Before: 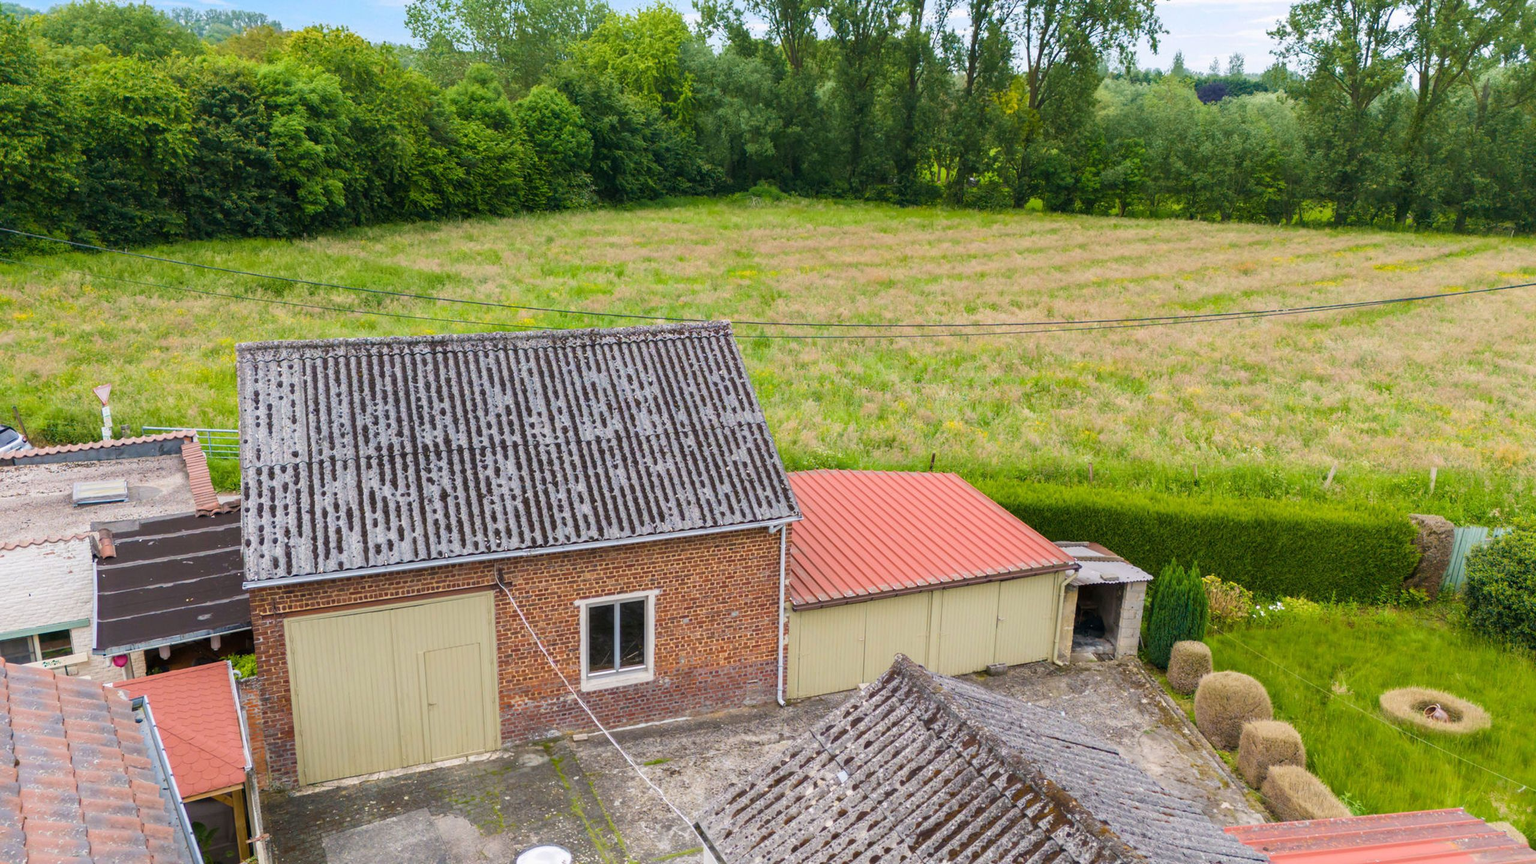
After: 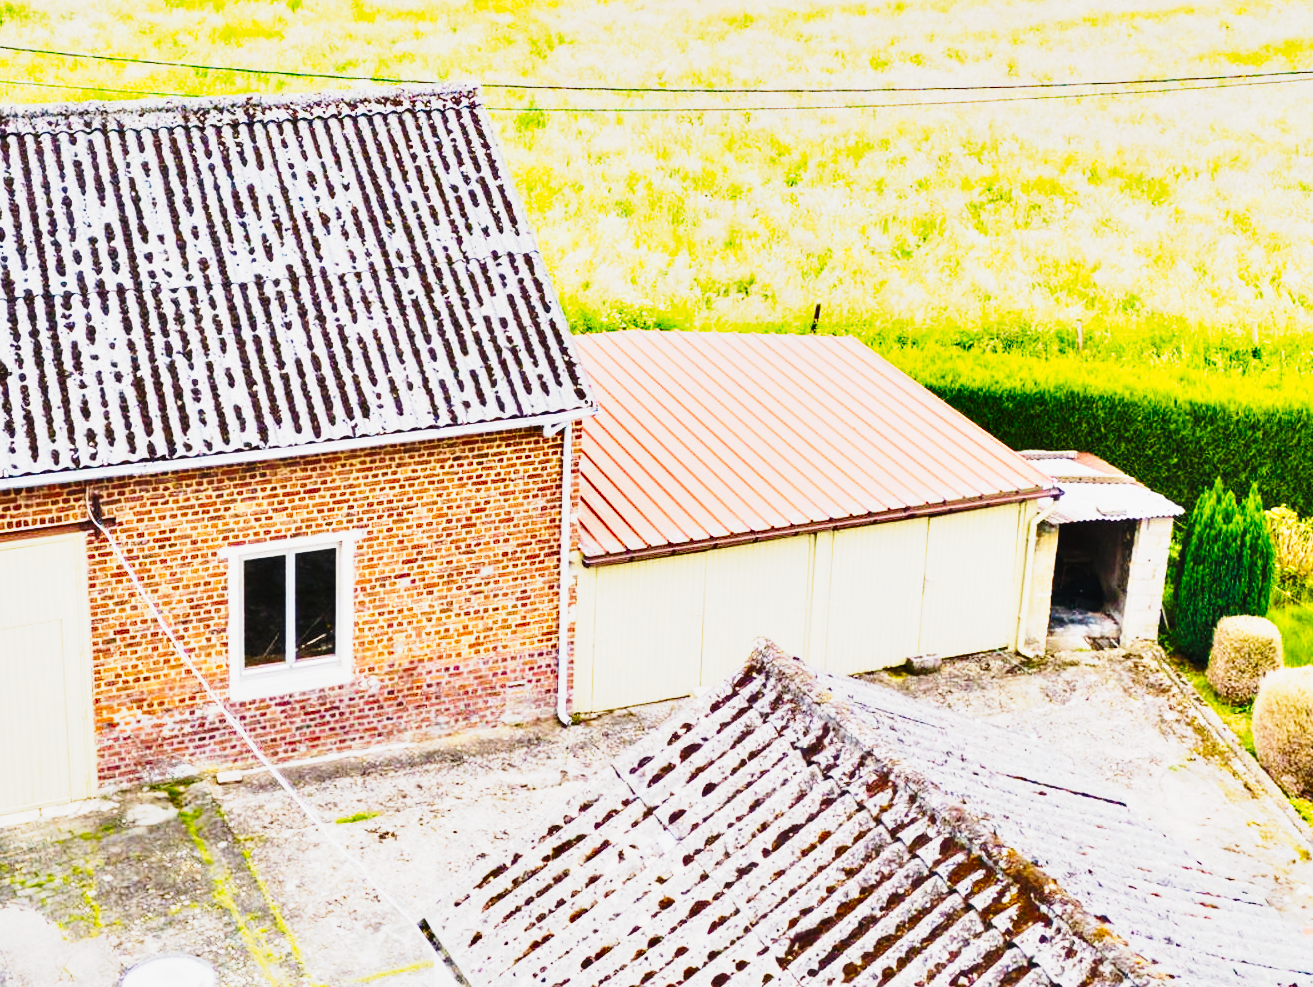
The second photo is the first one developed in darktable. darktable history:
tone curve: curves: ch0 [(0, 0.038) (0.193, 0.212) (0.461, 0.502) (0.629, 0.731) (0.838, 0.916) (1, 0.967)]; ch1 [(0, 0) (0.35, 0.356) (0.45, 0.453) (0.504, 0.503) (0.532, 0.524) (0.558, 0.559) (0.735, 0.762) (1, 1)]; ch2 [(0, 0) (0.281, 0.266) (0.456, 0.469) (0.5, 0.5) (0.533, 0.545) (0.606, 0.607) (0.646, 0.654) (1, 1)], preserve colors none
local contrast: highlights 105%, shadows 97%, detail 120%, midtone range 0.2
base curve: curves: ch0 [(0, 0) (0.04, 0.03) (0.133, 0.232) (0.448, 0.748) (0.843, 0.968) (1, 1)], preserve colors none
shadows and highlights: soften with gaussian
crop and rotate: left 28.844%, top 31.425%, right 19.846%
tone equalizer: -8 EV -0.742 EV, -7 EV -0.685 EV, -6 EV -0.576 EV, -5 EV -0.395 EV, -3 EV 0.379 EV, -2 EV 0.6 EV, -1 EV 0.7 EV, +0 EV 0.736 EV, smoothing 1
velvia: on, module defaults
